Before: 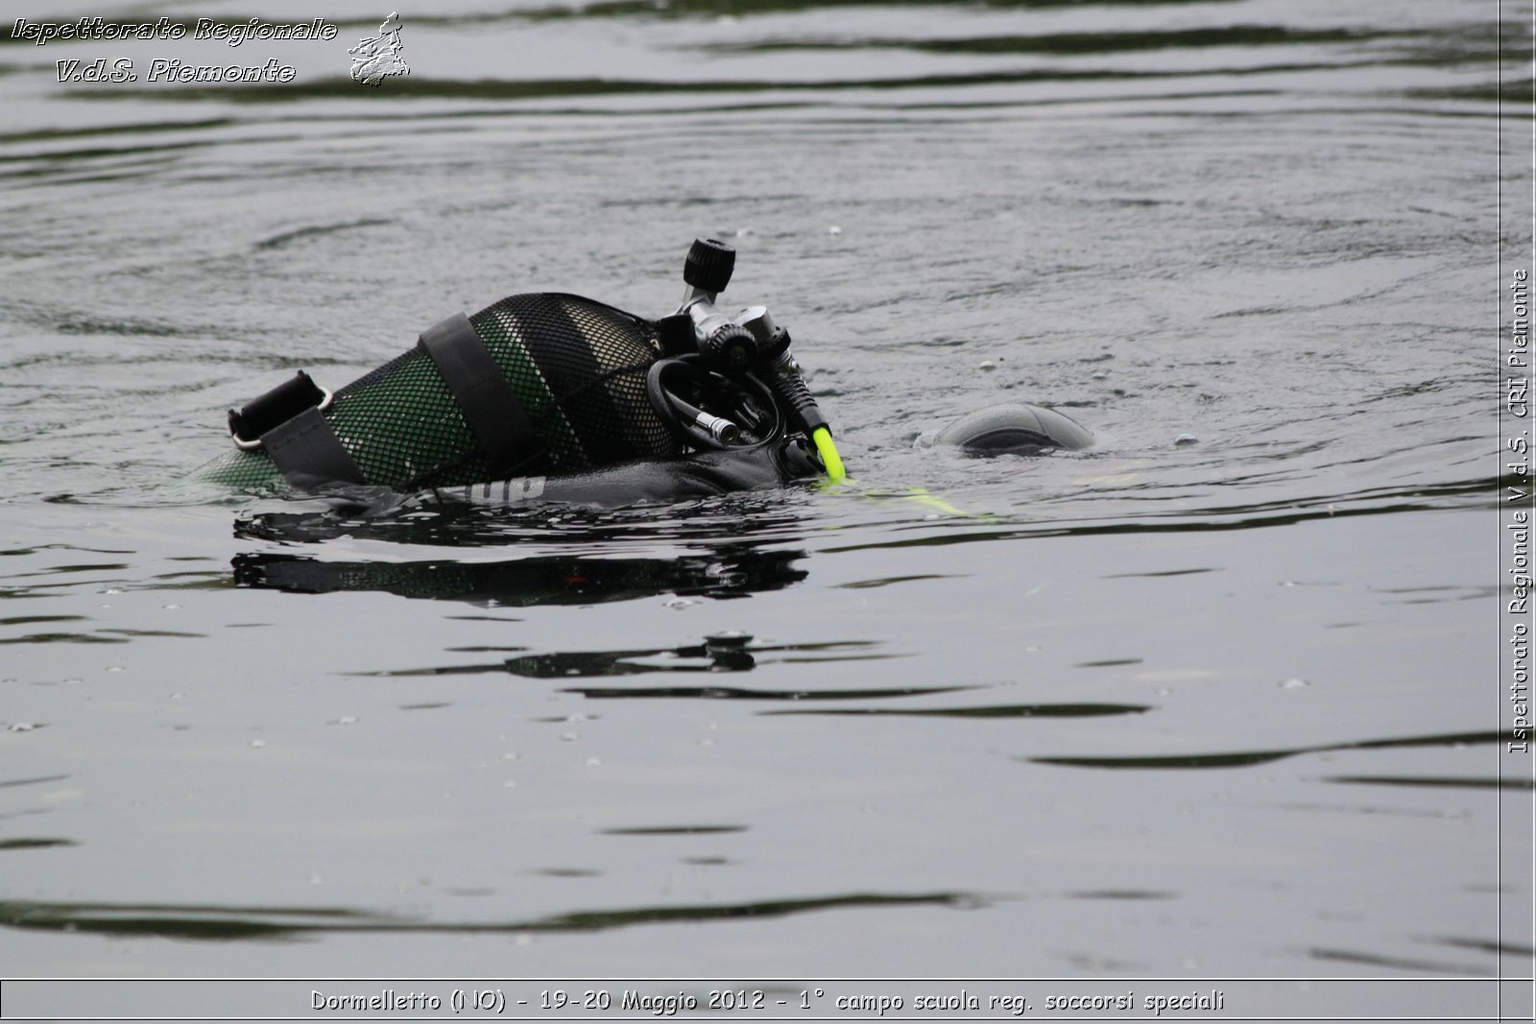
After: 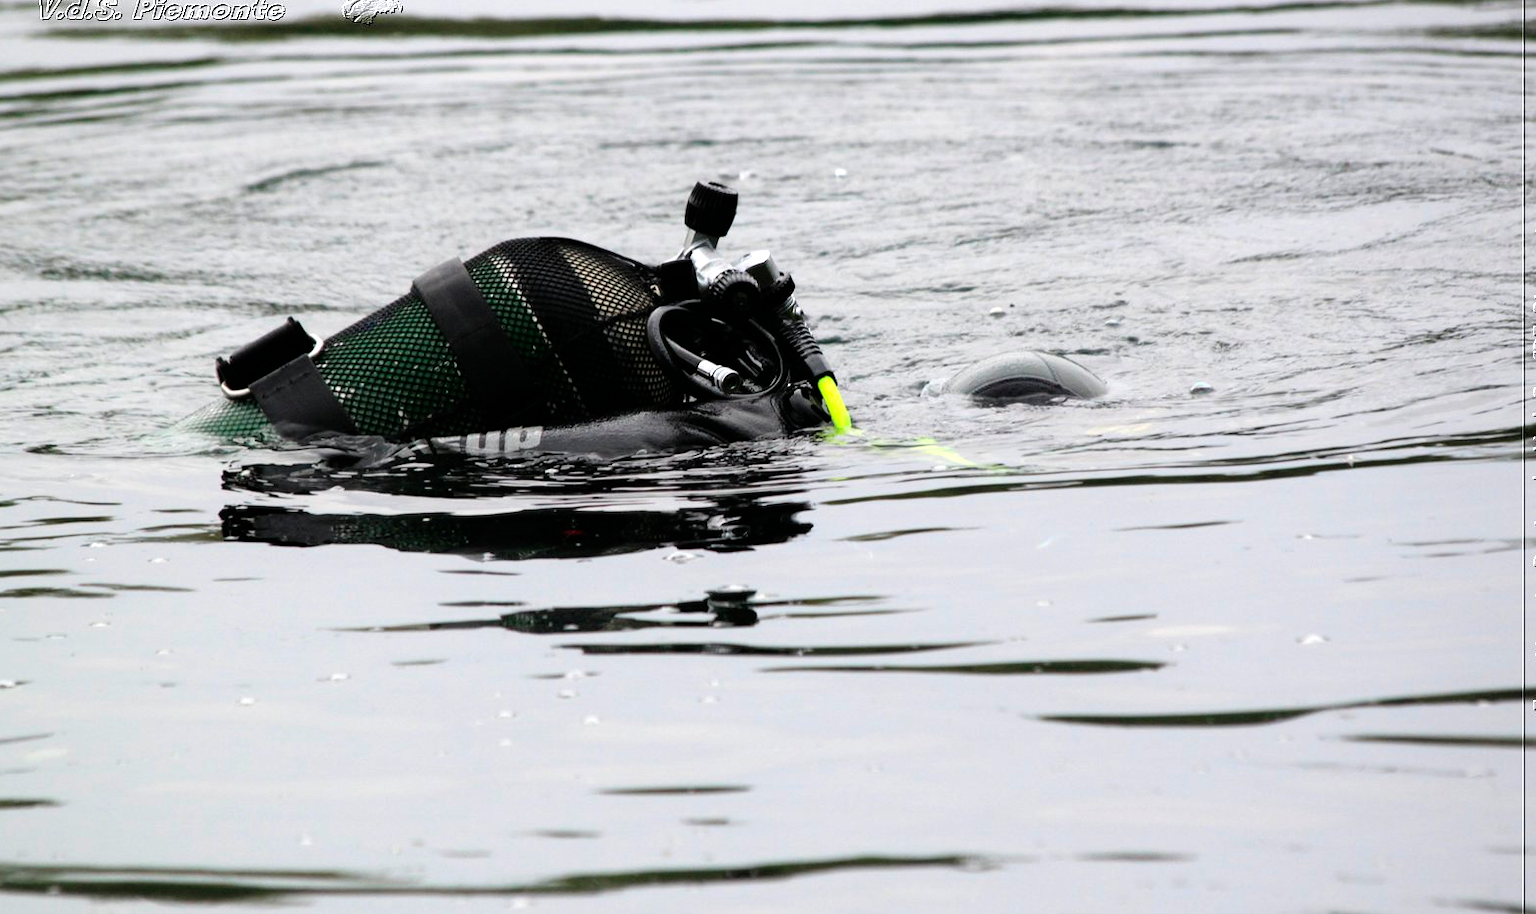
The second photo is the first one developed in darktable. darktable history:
crop: left 1.207%, top 6.124%, right 1.594%, bottom 7.072%
tone equalizer: -8 EV -0.778 EV, -7 EV -0.712 EV, -6 EV -0.633 EV, -5 EV -0.361 EV, -3 EV 0.402 EV, -2 EV 0.6 EV, -1 EV 0.684 EV, +0 EV 0.76 EV
